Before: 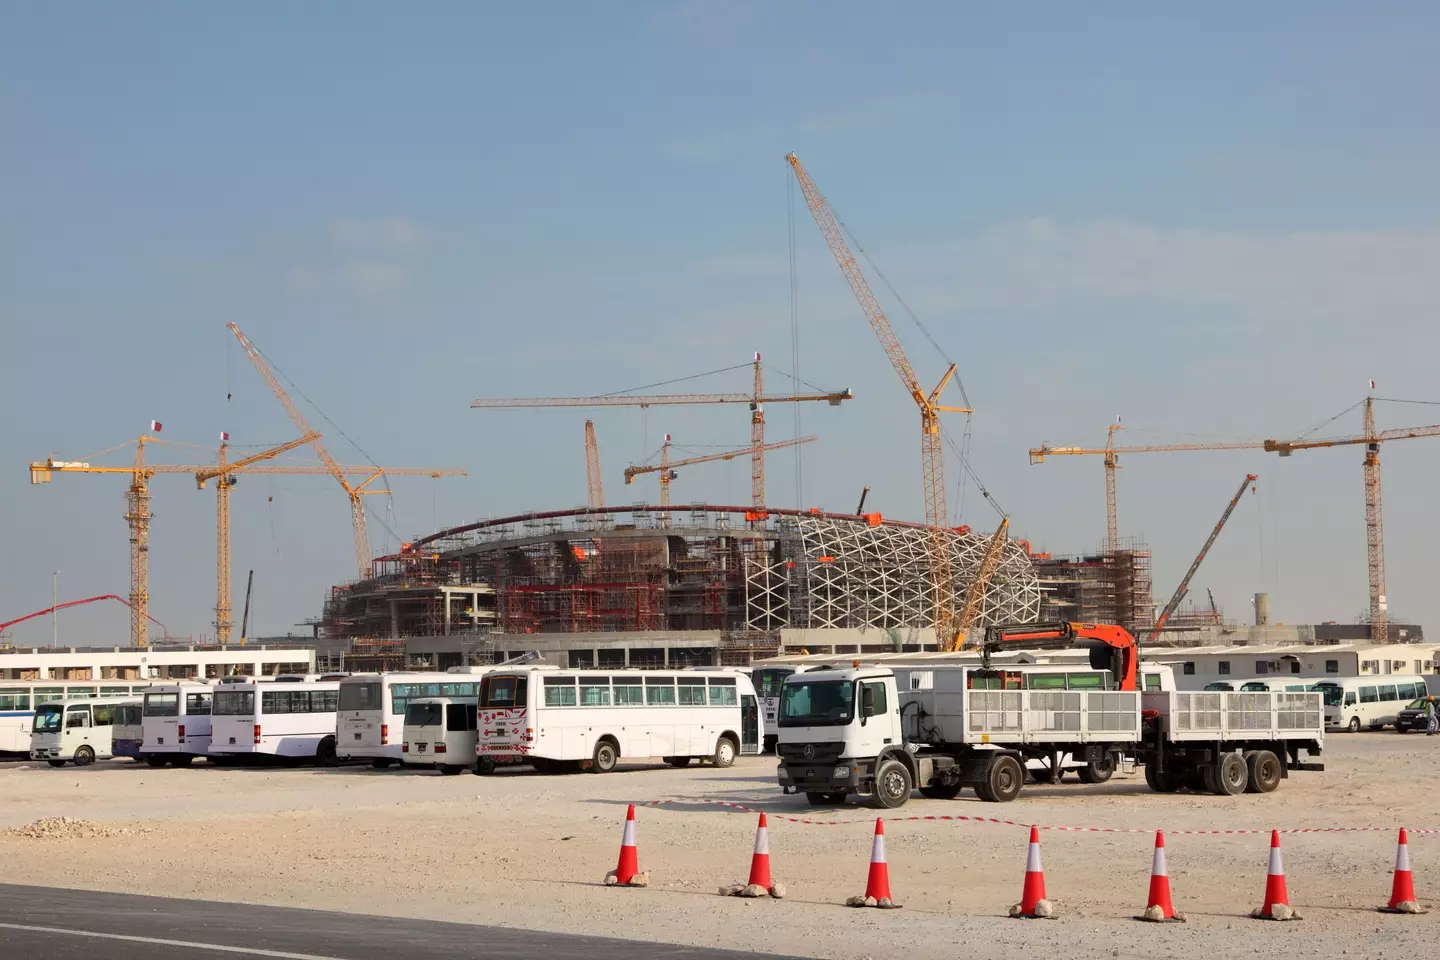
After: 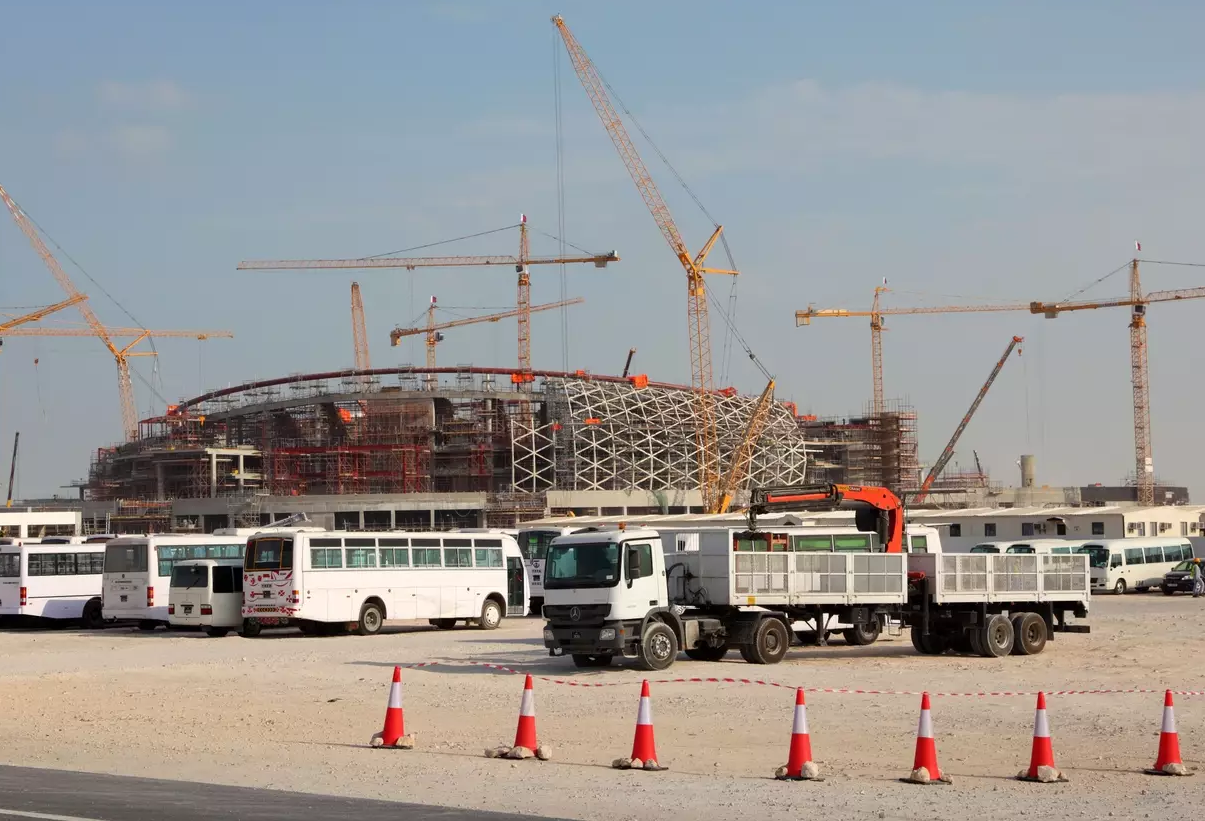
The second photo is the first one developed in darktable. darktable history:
crop: left 16.305%, top 14.437%
